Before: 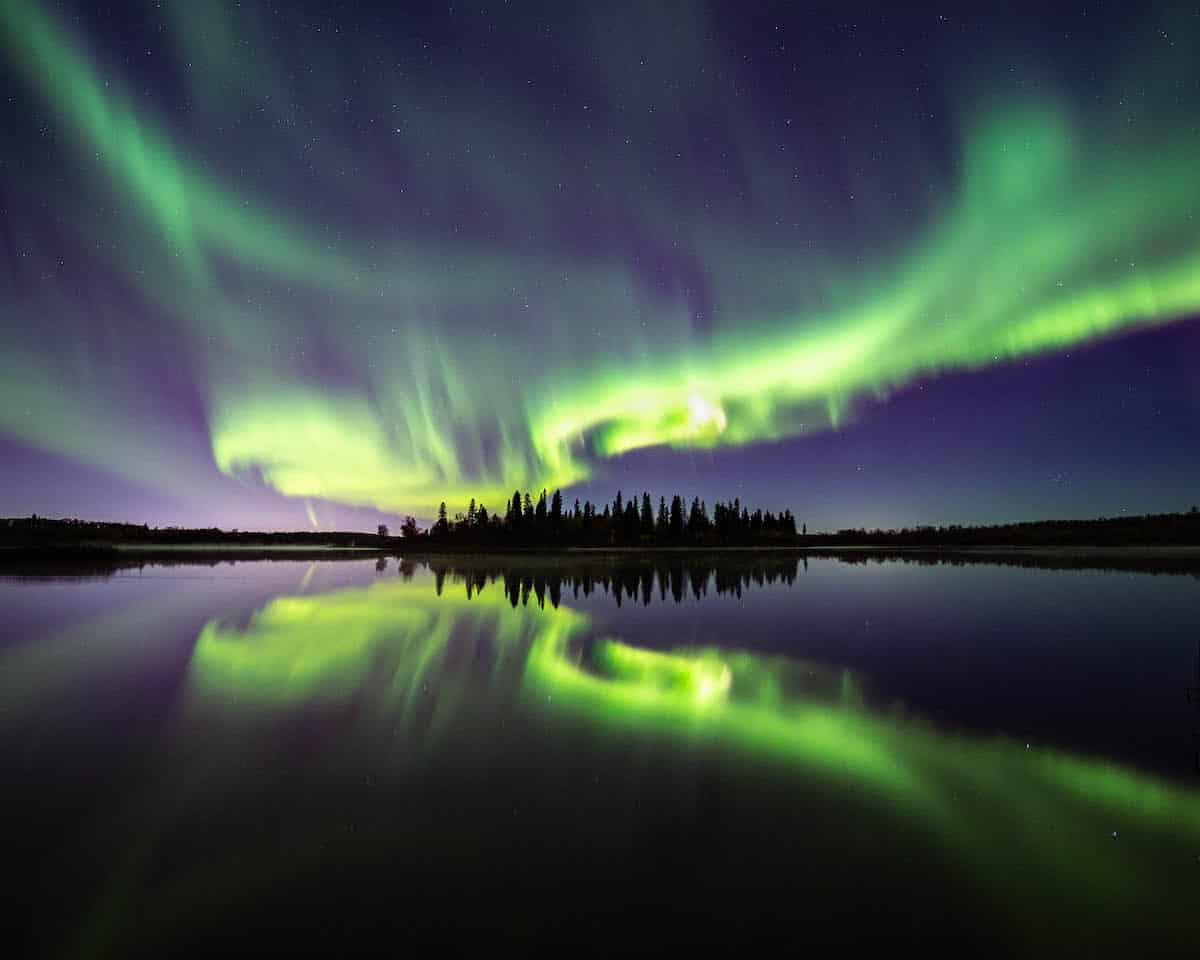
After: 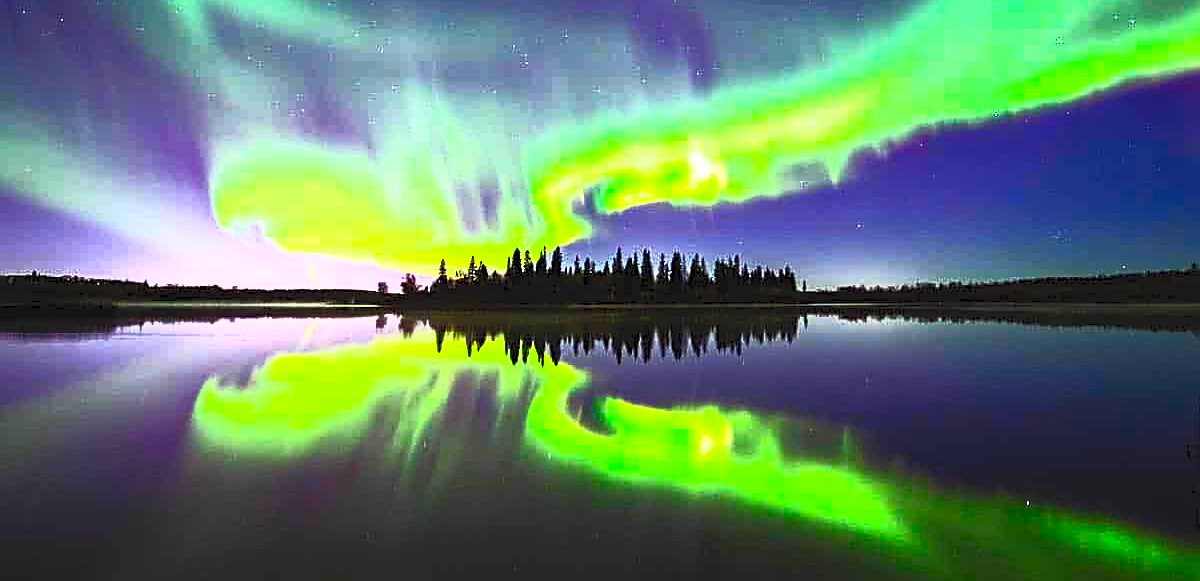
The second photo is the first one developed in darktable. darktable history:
contrast brightness saturation: contrast 0.995, brightness 0.987, saturation 0.996
crop and rotate: top 25.397%, bottom 14.016%
sharpen: on, module defaults
